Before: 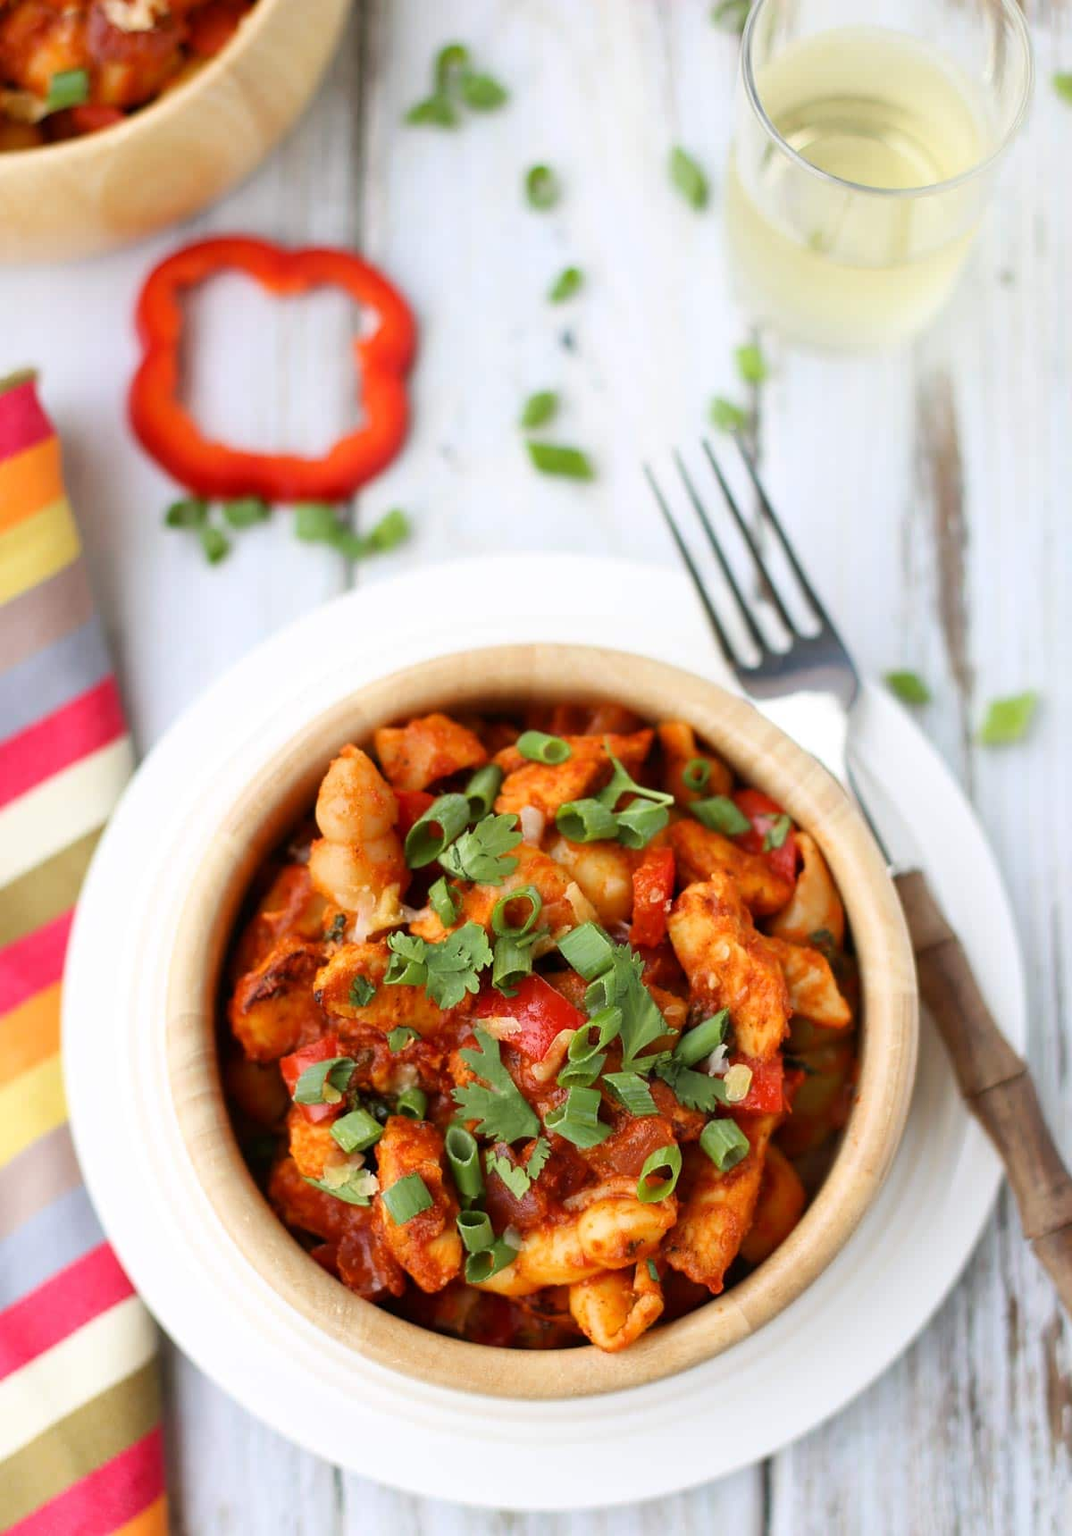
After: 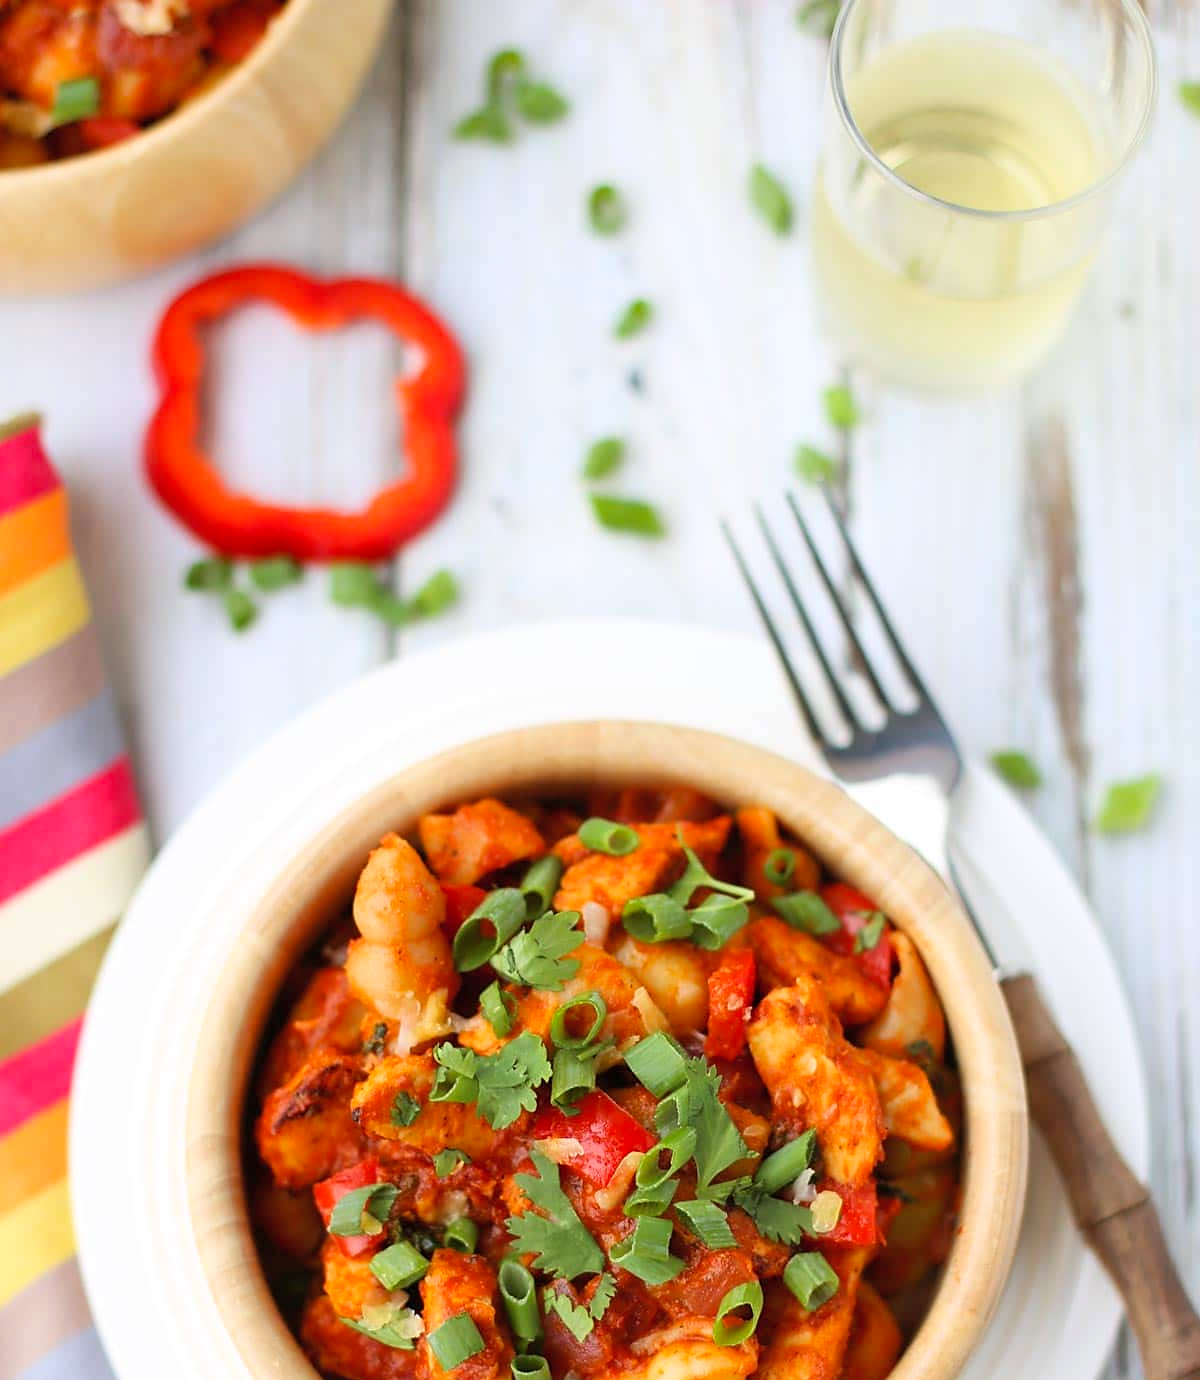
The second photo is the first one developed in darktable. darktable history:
crop: bottom 19.672%
sharpen: radius 1.85, amount 0.397, threshold 1.499
contrast brightness saturation: contrast 0.035, brightness 0.063, saturation 0.131
